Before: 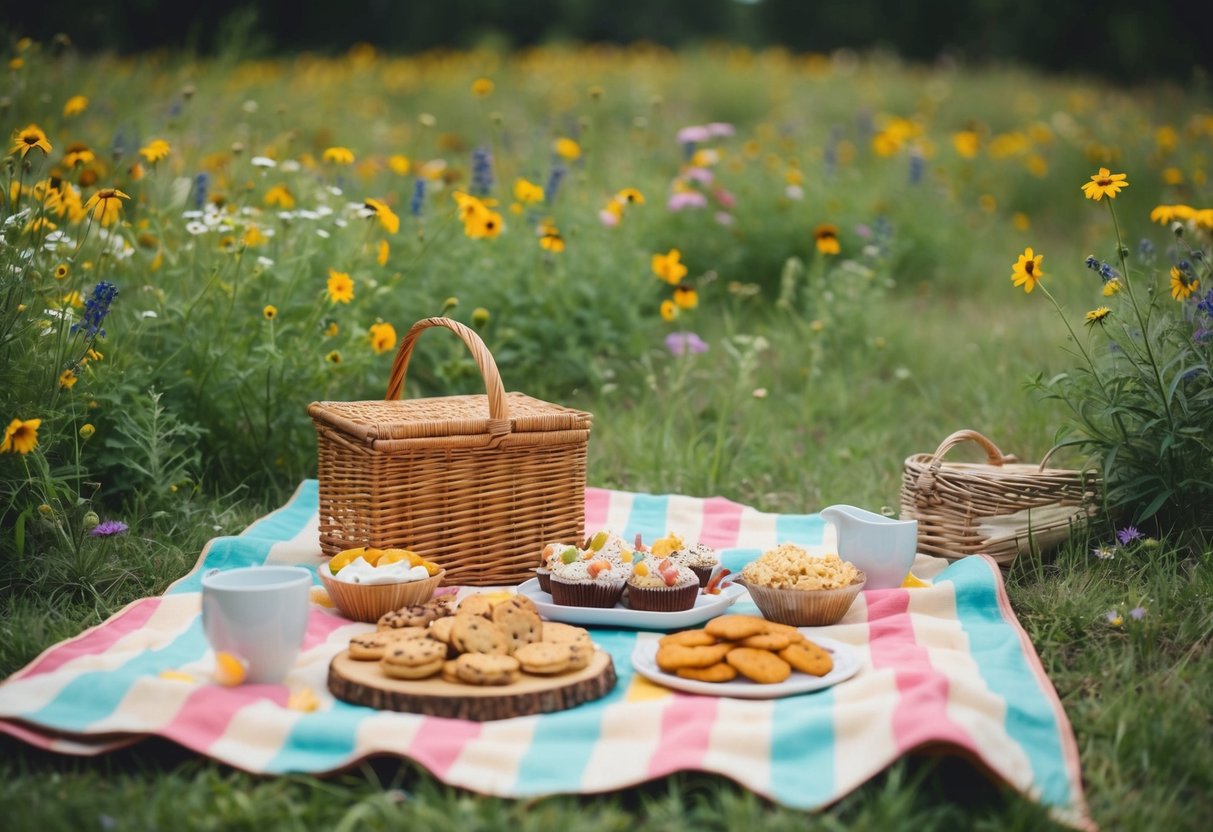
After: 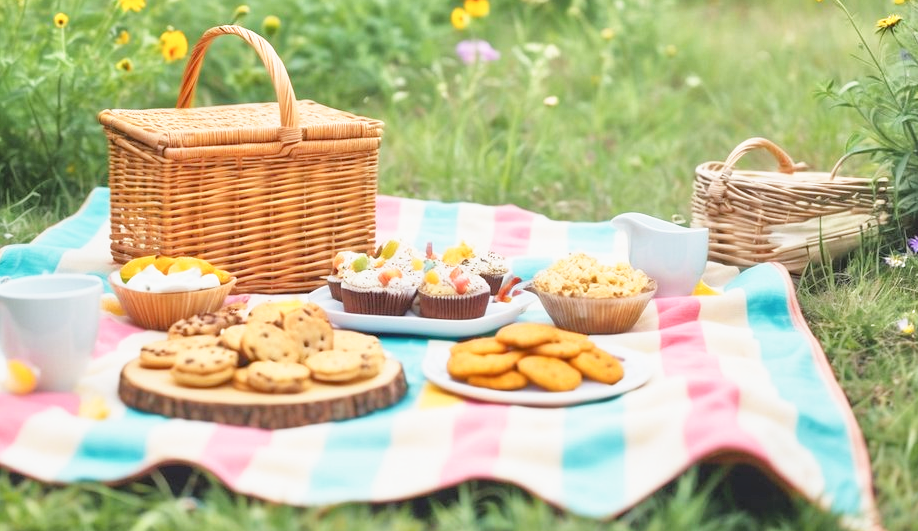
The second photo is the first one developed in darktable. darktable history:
tone equalizer: -7 EV 0.15 EV, -6 EV 0.6 EV, -5 EV 1.15 EV, -4 EV 1.33 EV, -3 EV 1.15 EV, -2 EV 0.6 EV, -1 EV 0.15 EV, mask exposure compensation -0.5 EV
crop and rotate: left 17.299%, top 35.115%, right 7.015%, bottom 1.024%
base curve: curves: ch0 [(0, 0) (0.579, 0.807) (1, 1)], preserve colors none
contrast brightness saturation: saturation -0.05
